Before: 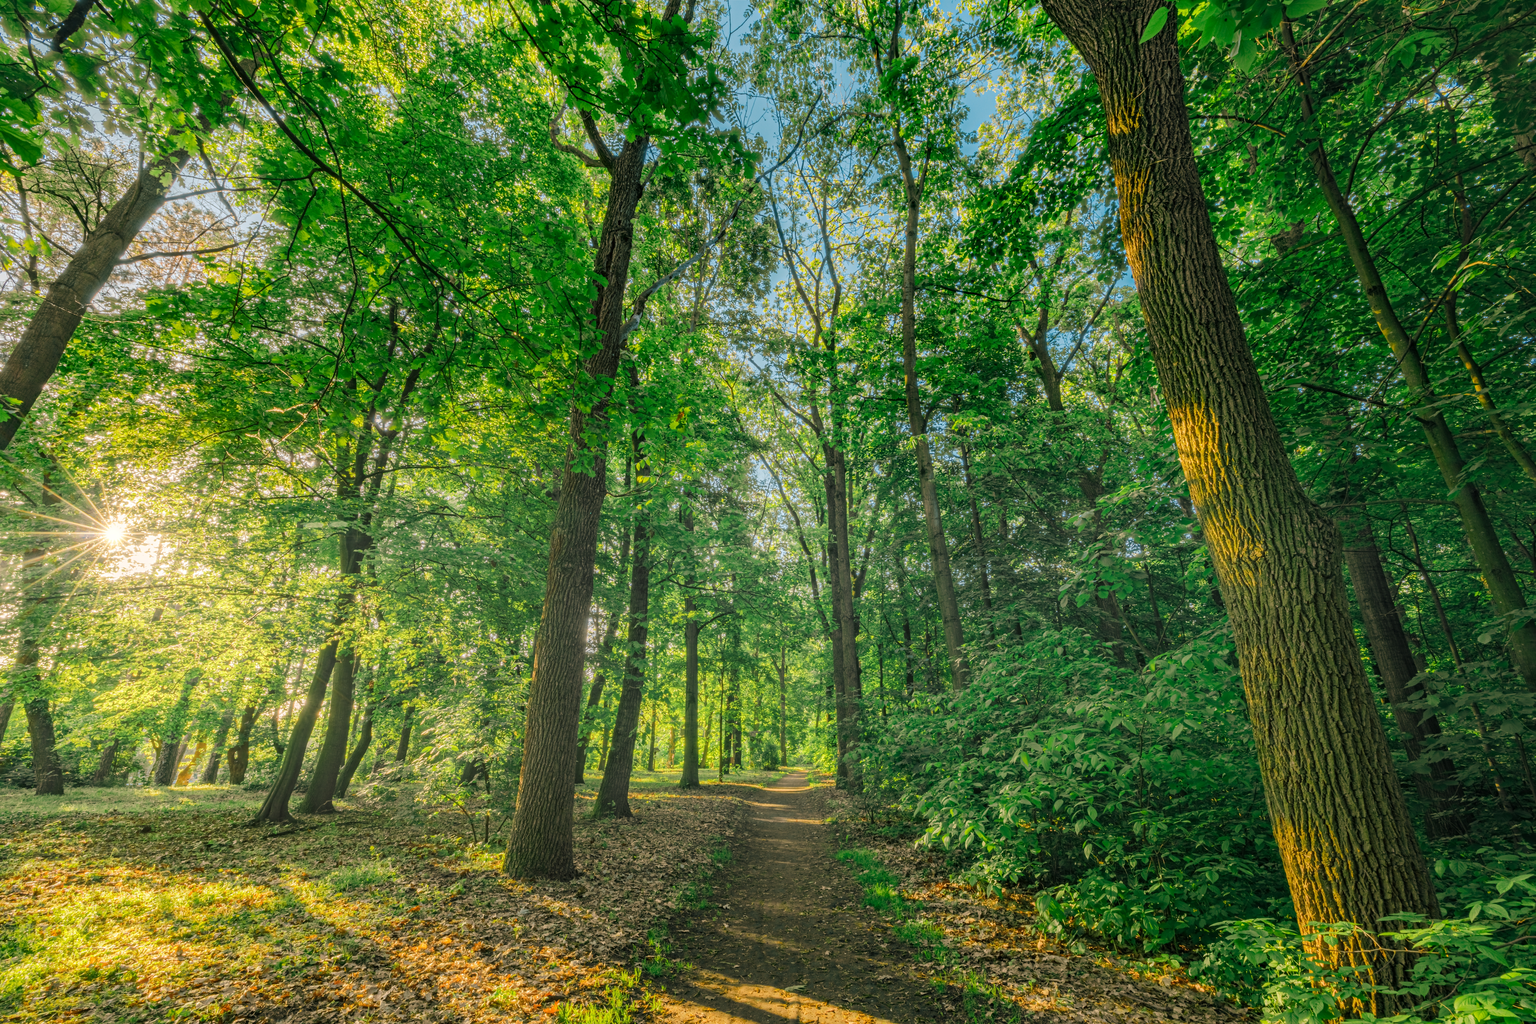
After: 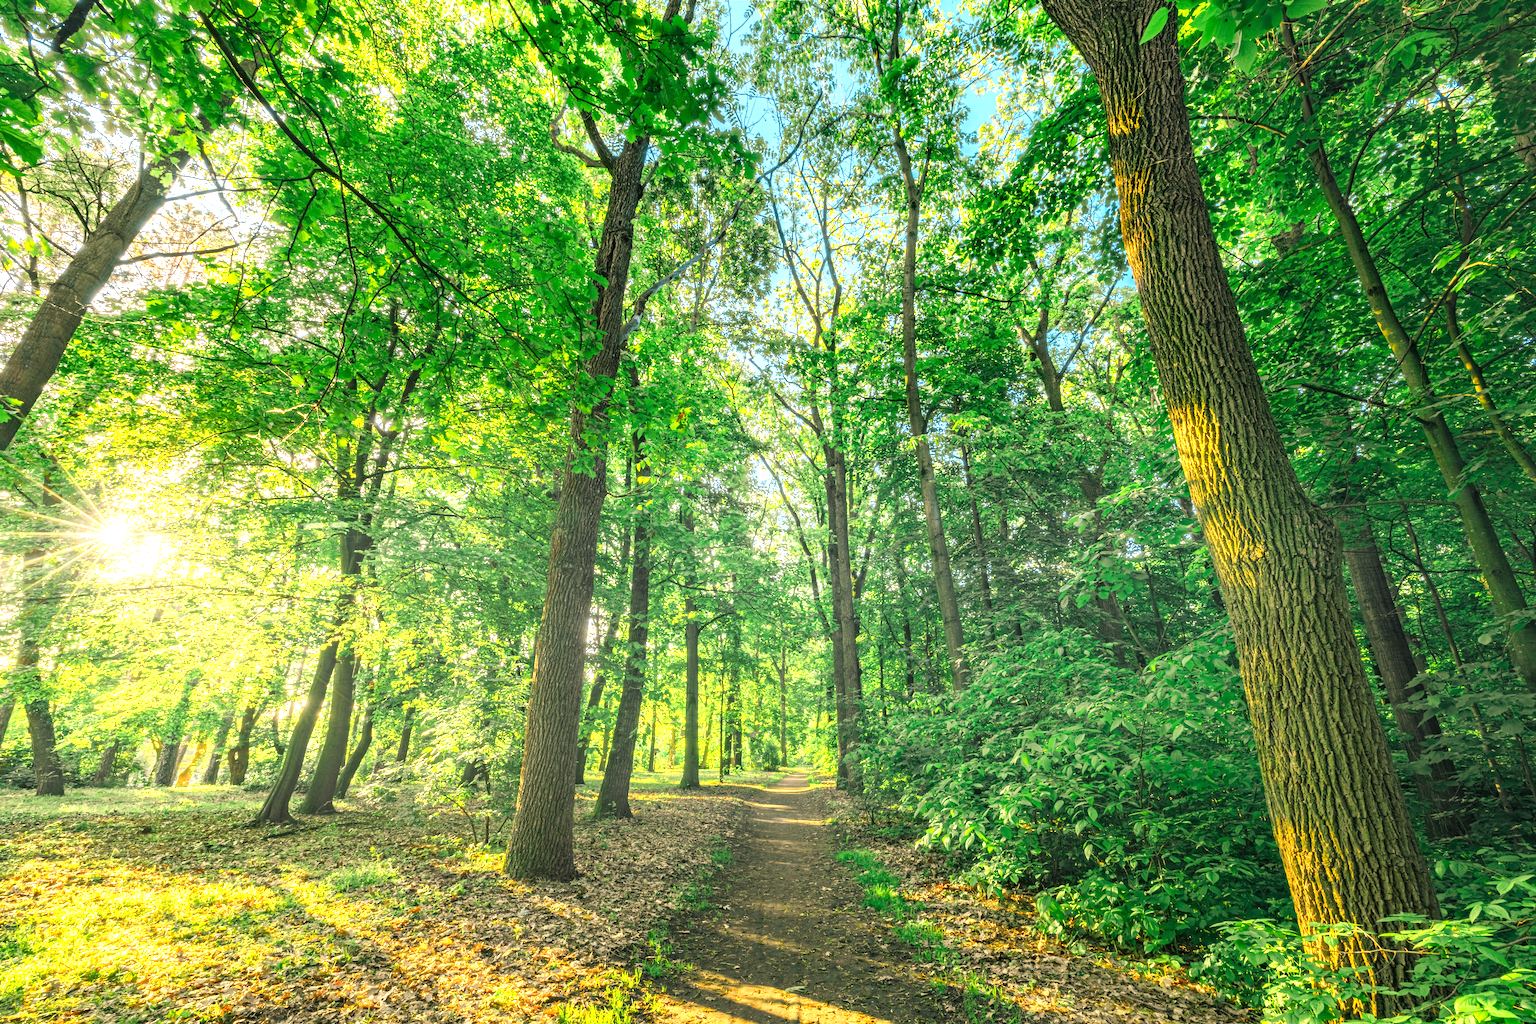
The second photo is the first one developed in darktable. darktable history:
exposure: black level correction 0, exposure 1.121 EV, compensate exposure bias true, compensate highlight preservation false
